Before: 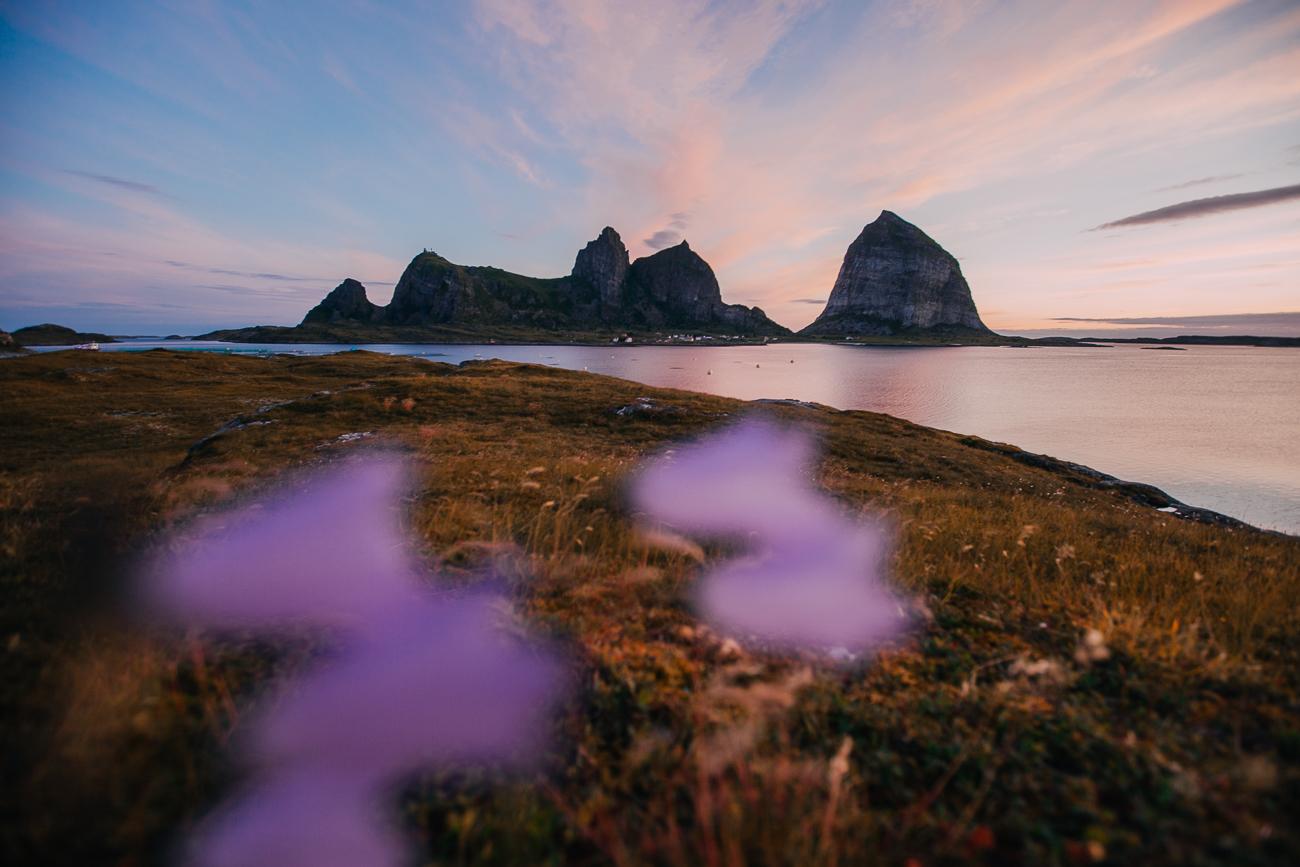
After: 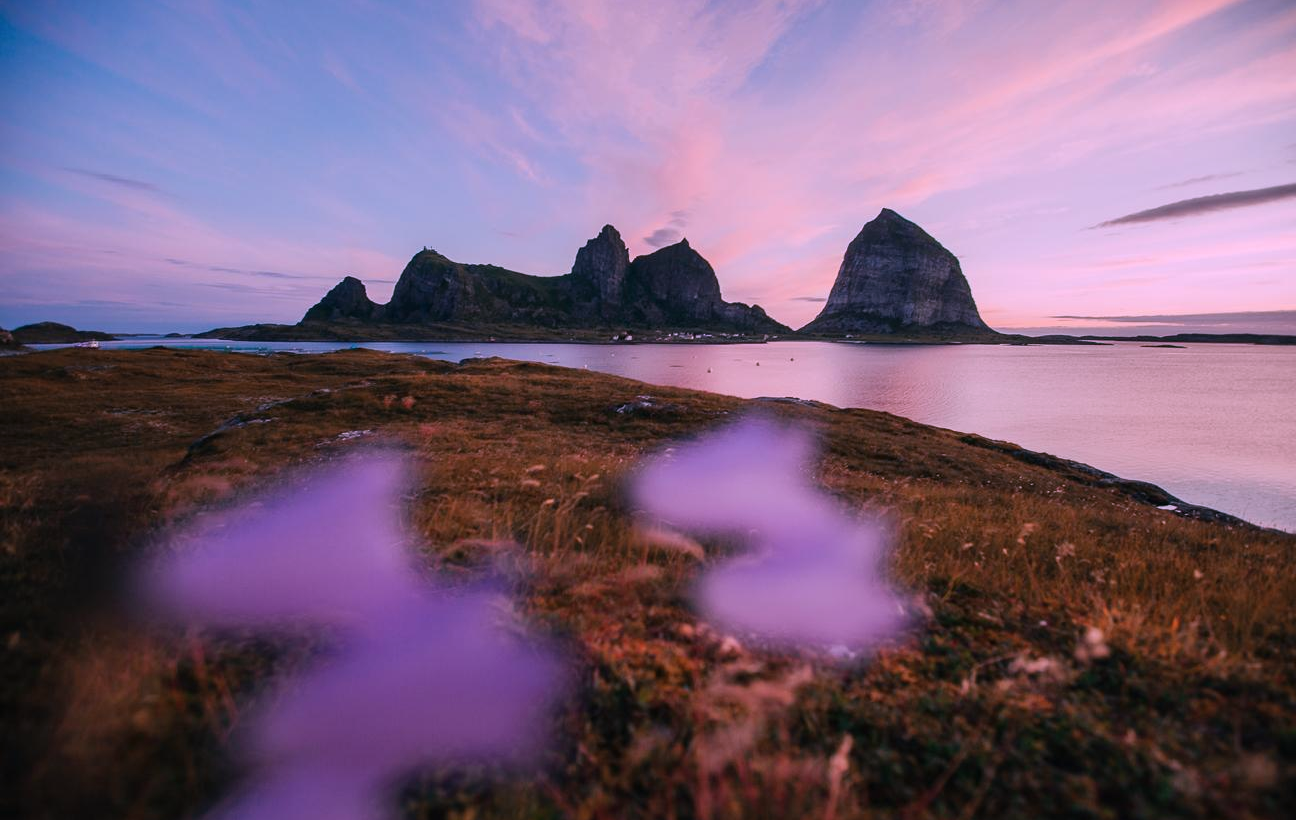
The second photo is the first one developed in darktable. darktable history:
crop: top 0.257%, right 0.262%, bottom 5.083%
color correction: highlights a* 16.18, highlights b* -20.53
